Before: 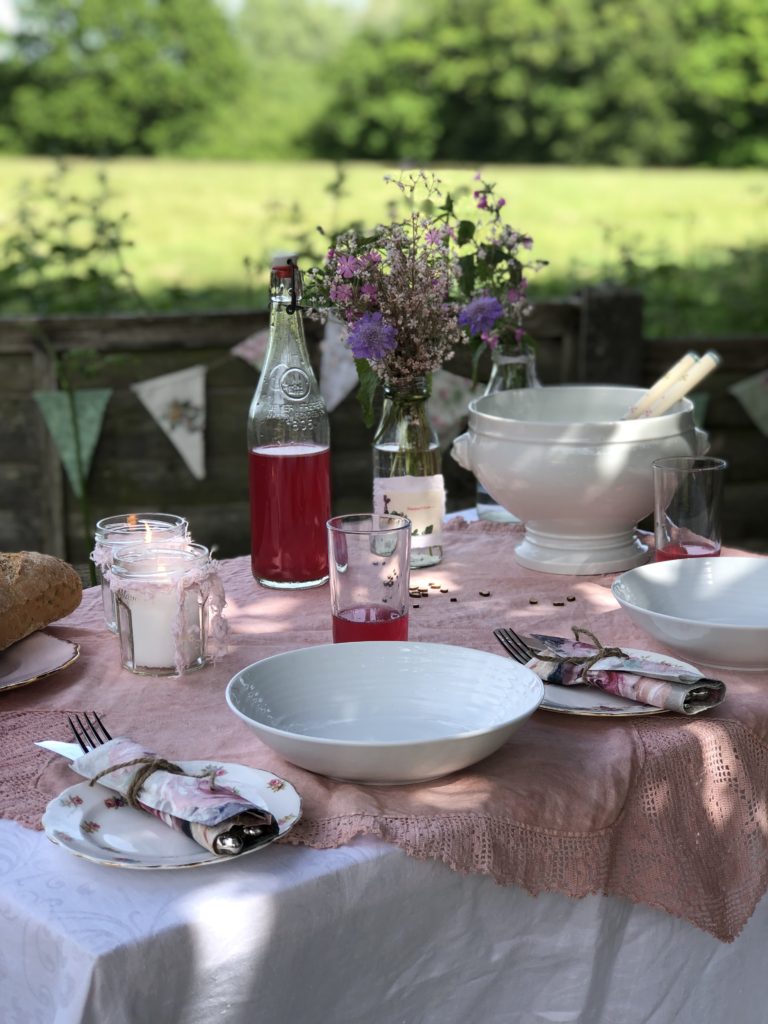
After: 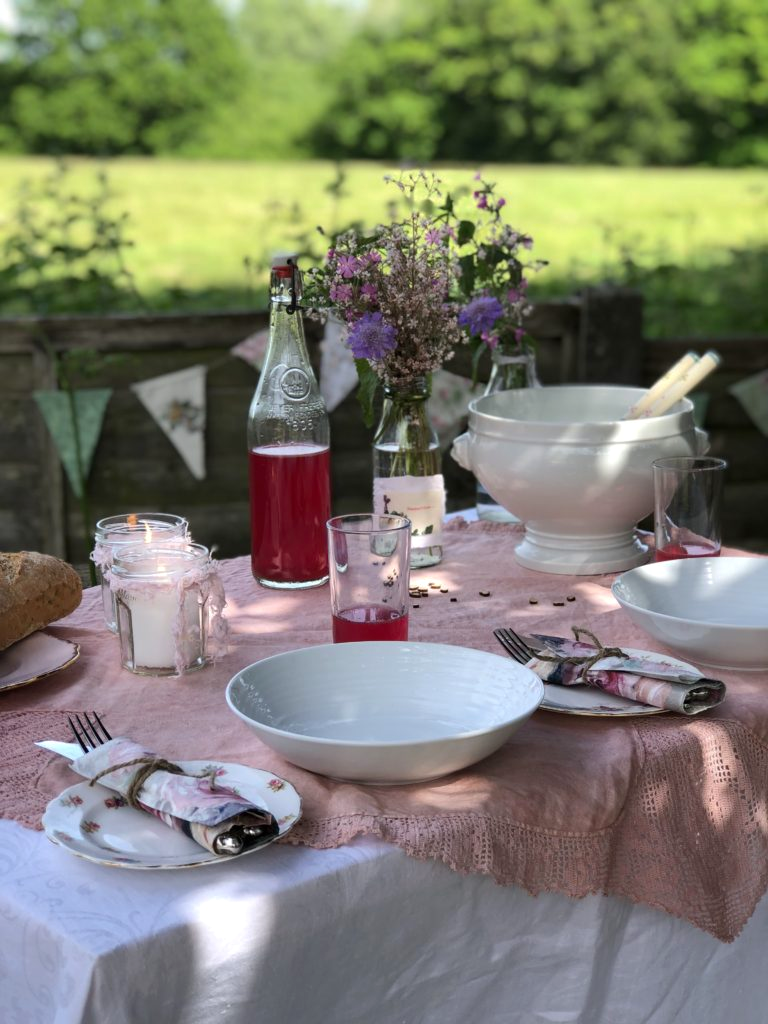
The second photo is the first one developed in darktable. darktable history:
contrast brightness saturation: contrast 0.05
shadows and highlights: shadows 10, white point adjustment 1, highlights -40
color contrast: green-magenta contrast 1.1, blue-yellow contrast 1.1, unbound 0
